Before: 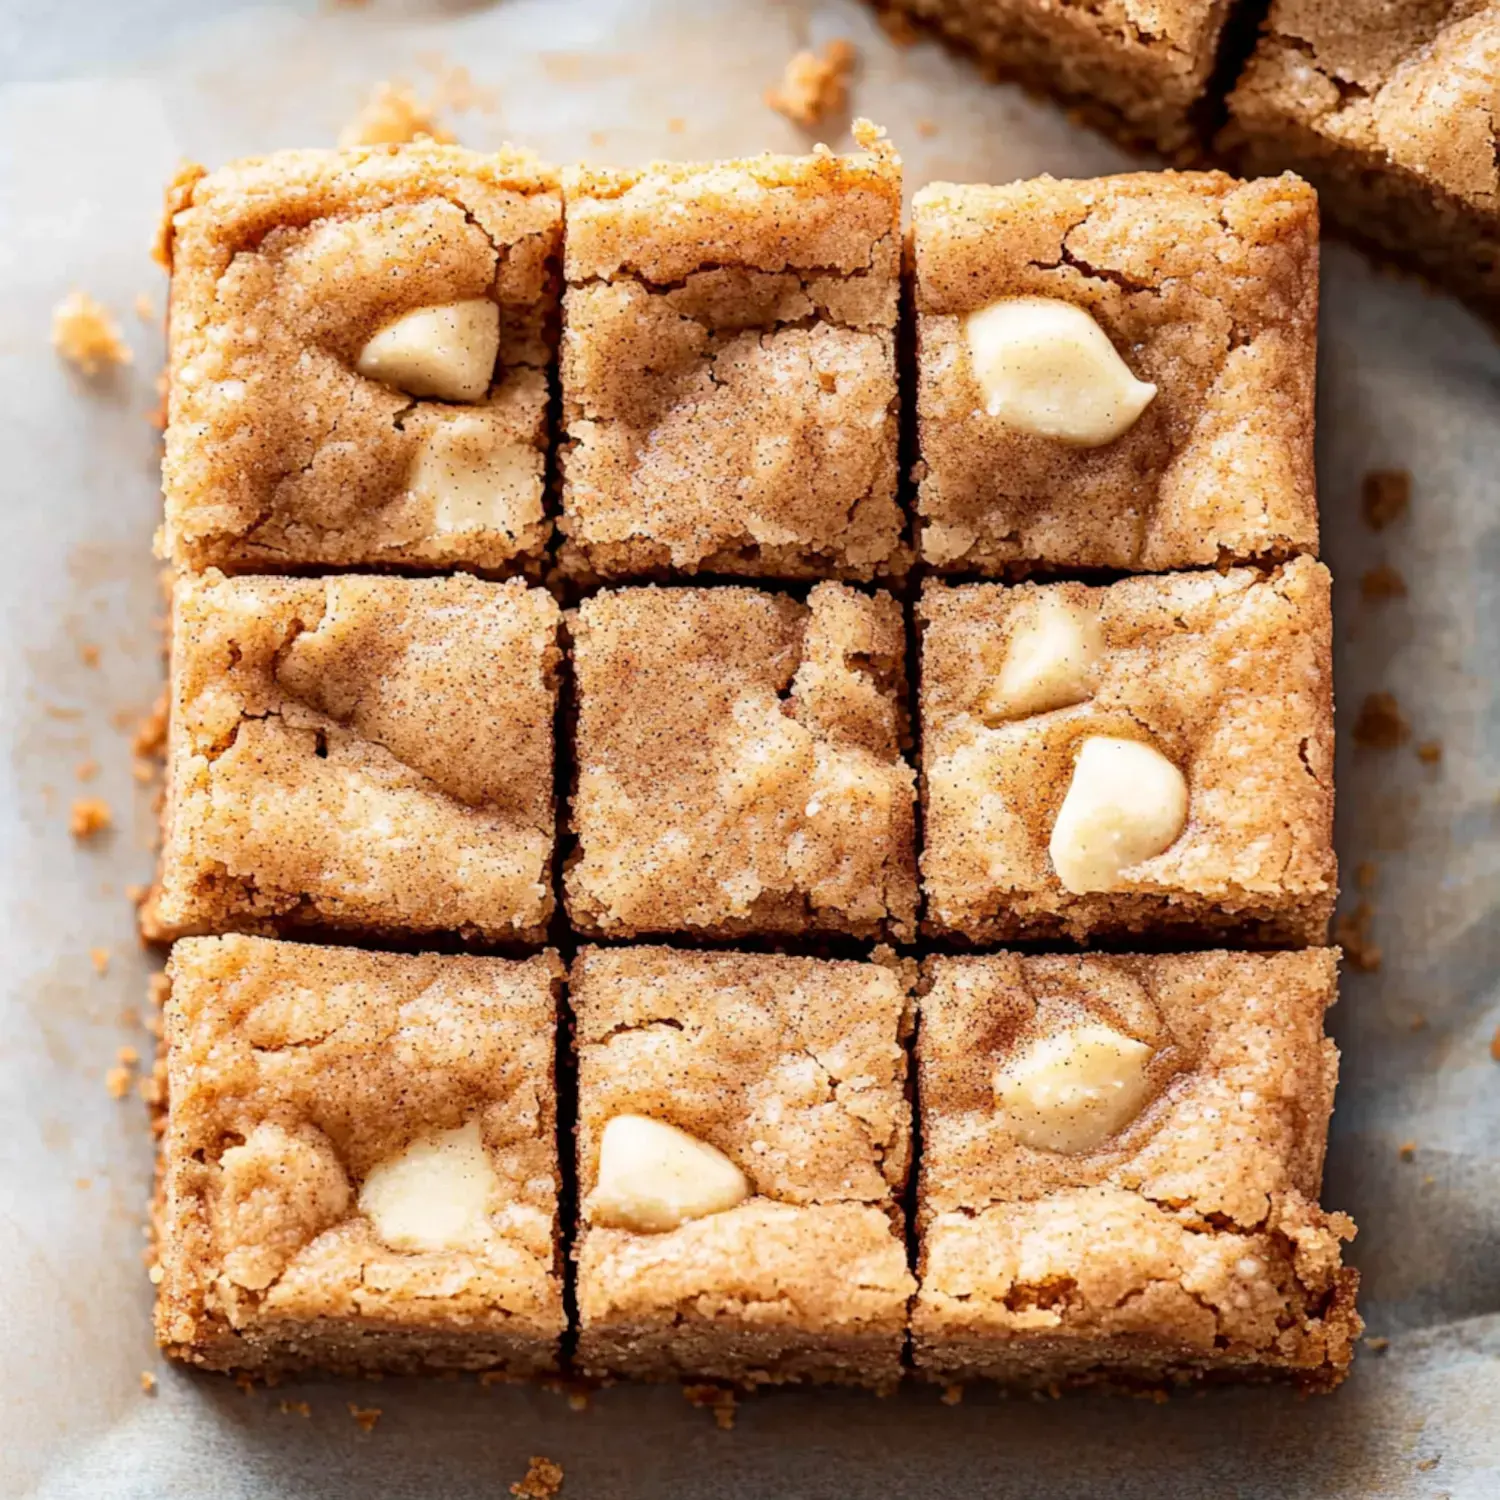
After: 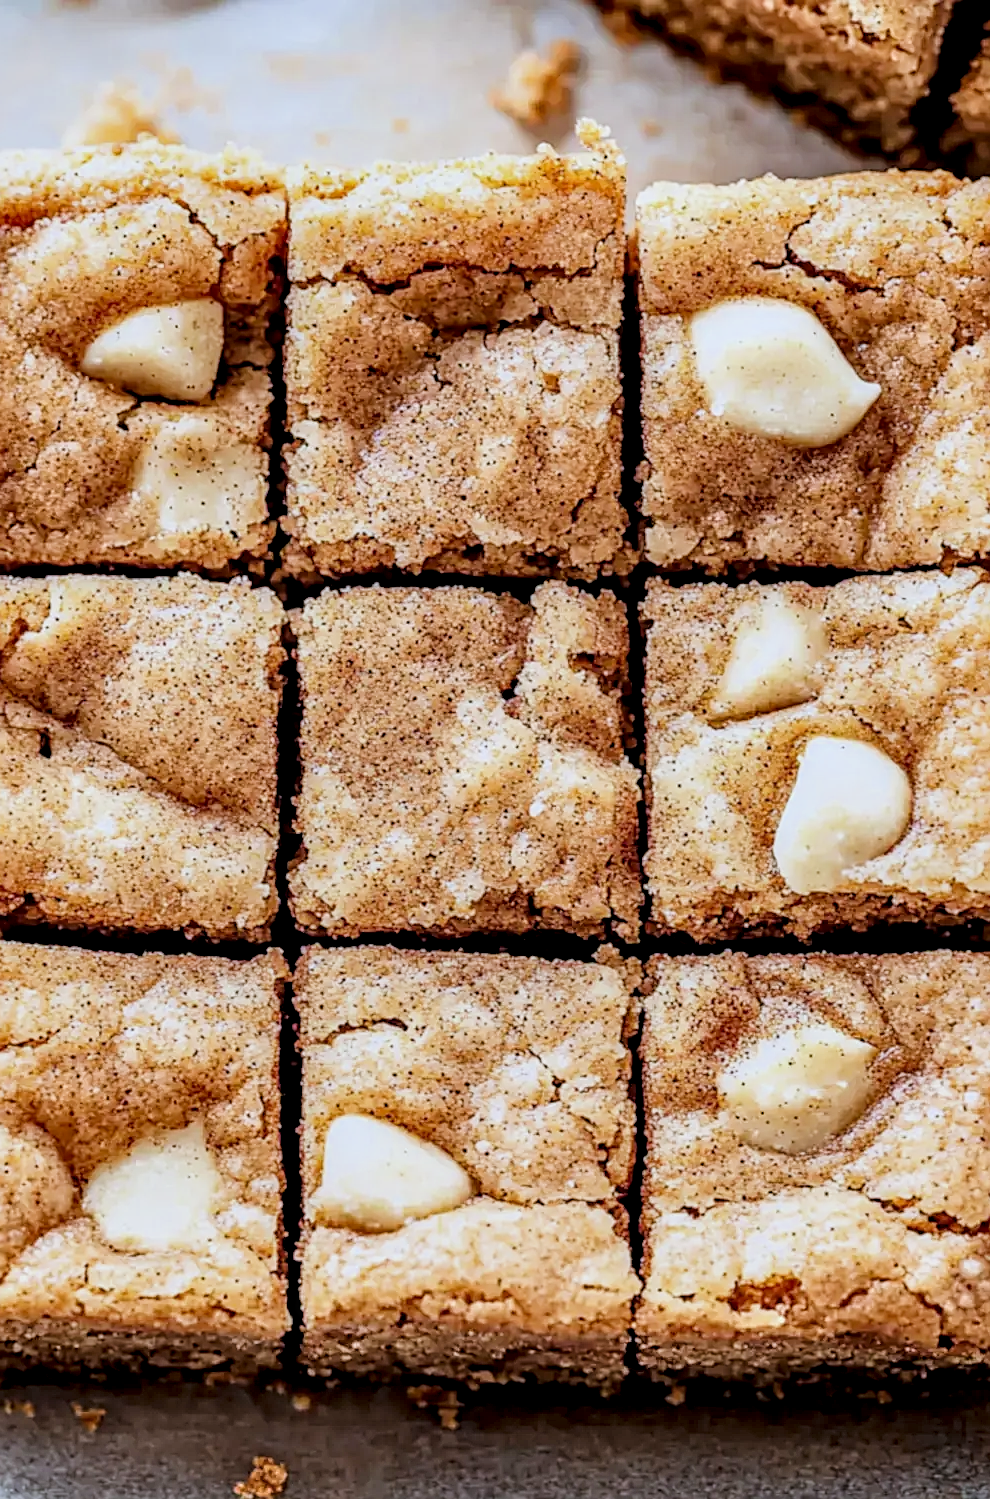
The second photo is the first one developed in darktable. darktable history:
local contrast: detail 150%
crop and rotate: left 18.442%, right 15.508%
sharpen: on, module defaults
tone equalizer: -8 EV -0.002 EV, -7 EV 0.005 EV, -6 EV -0.008 EV, -5 EV 0.007 EV, -4 EV -0.042 EV, -3 EV -0.233 EV, -2 EV -0.662 EV, -1 EV -0.983 EV, +0 EV -0.969 EV, smoothing diameter 2%, edges refinement/feathering 20, mask exposure compensation -1.57 EV, filter diffusion 5
exposure: exposure 0.999 EV, compensate highlight preservation false
white balance: red 0.931, blue 1.11
filmic rgb: black relative exposure -5 EV, hardness 2.88, contrast 1.2
